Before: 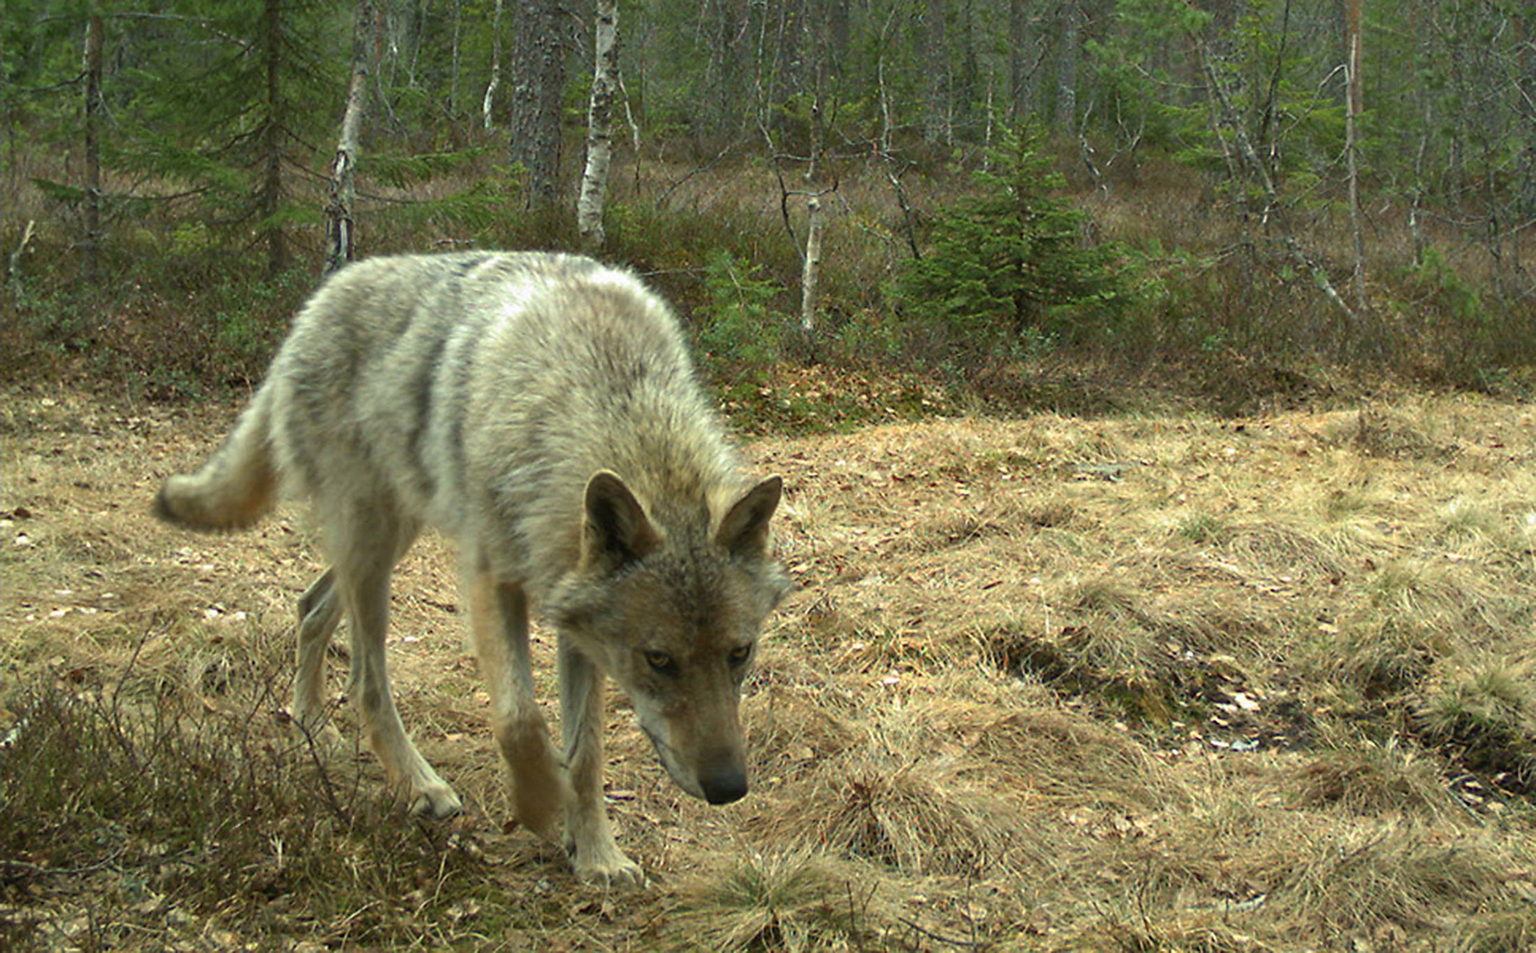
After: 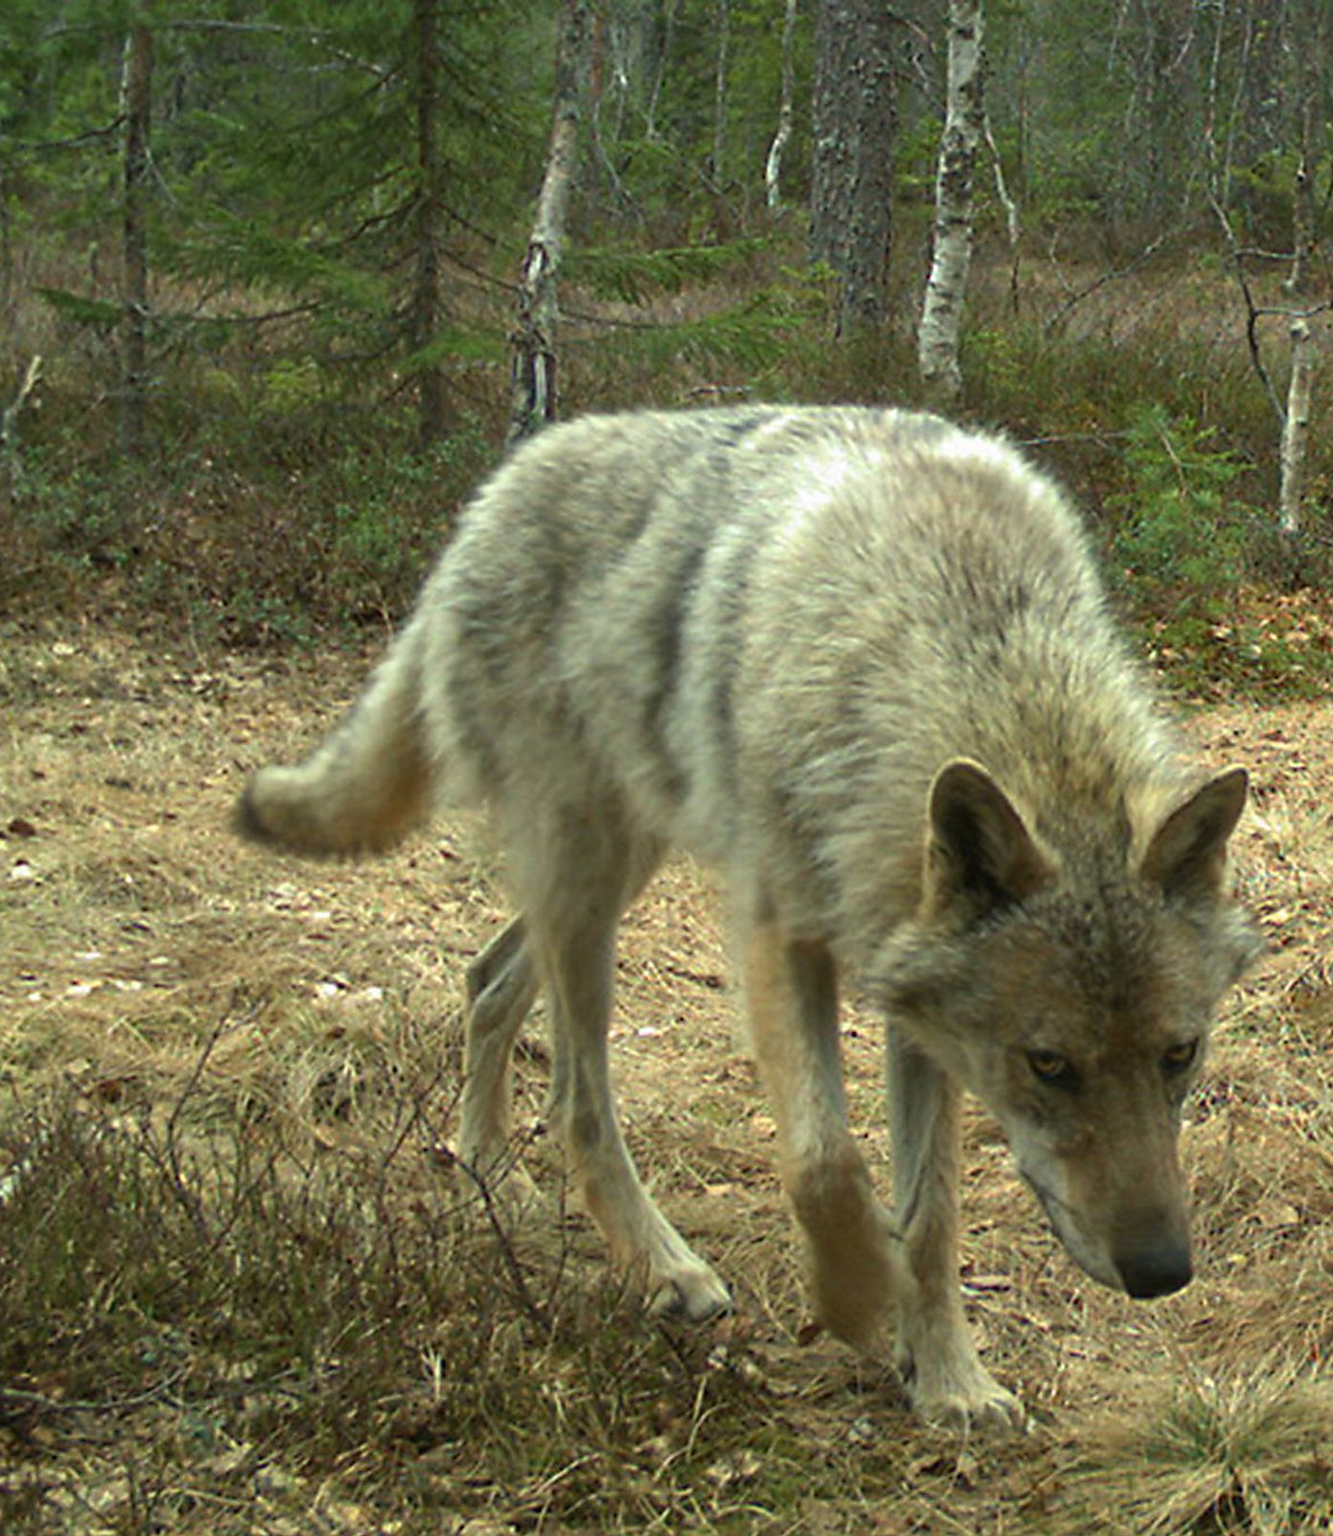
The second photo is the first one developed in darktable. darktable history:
bloom: size 15%, threshold 97%, strength 7%
crop: left 0.587%, right 45.588%, bottom 0.086%
